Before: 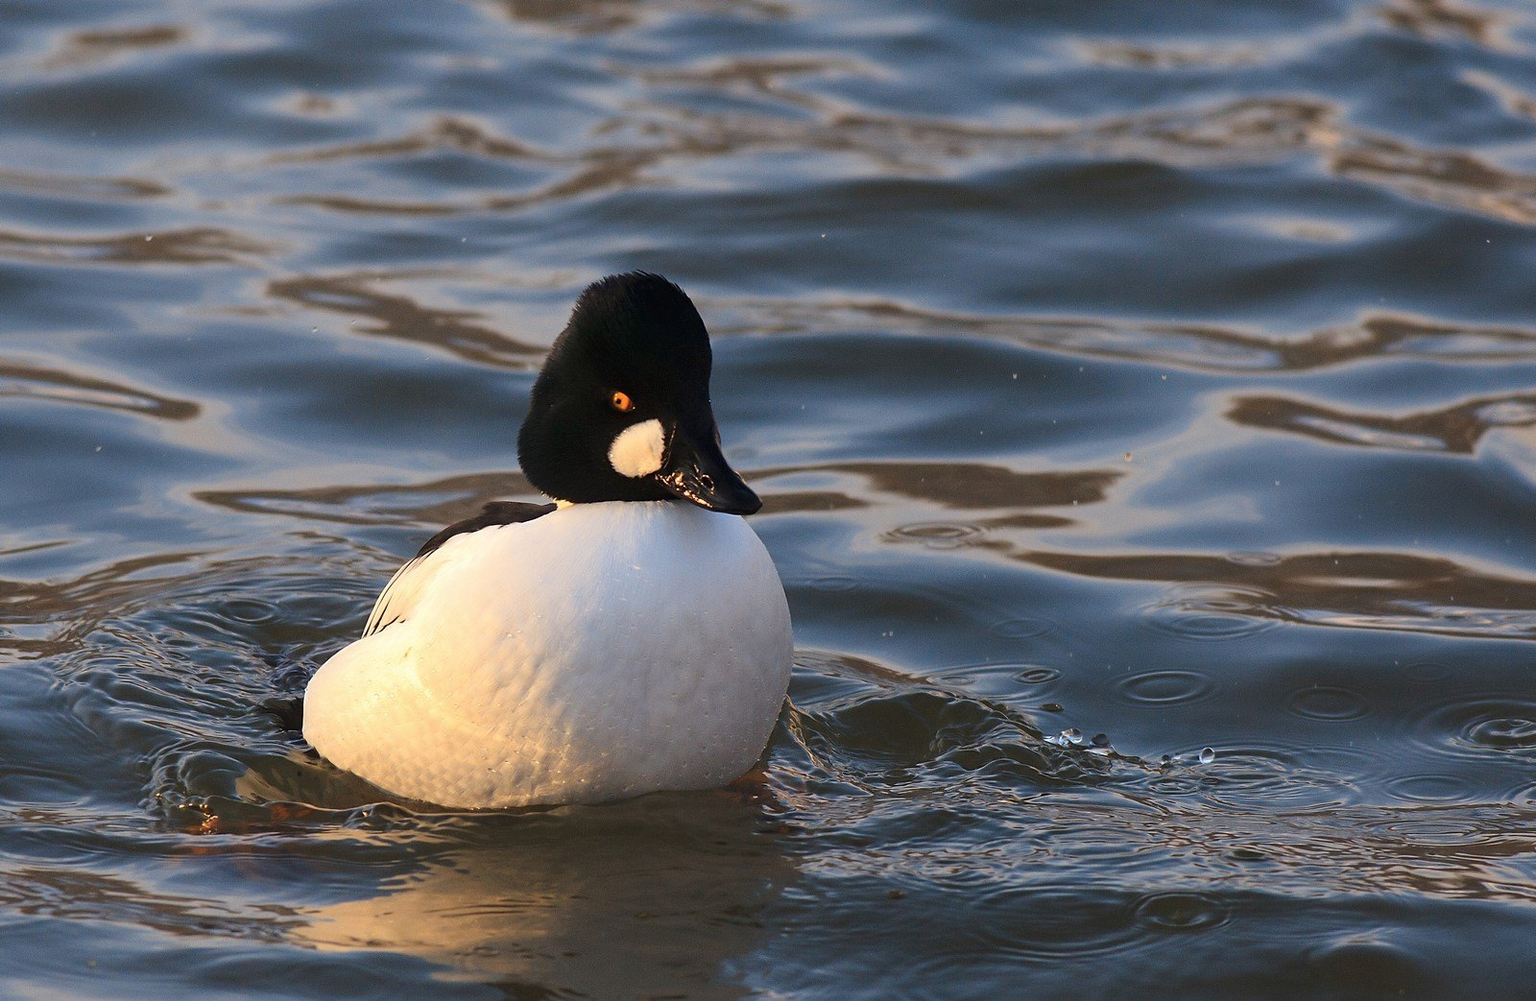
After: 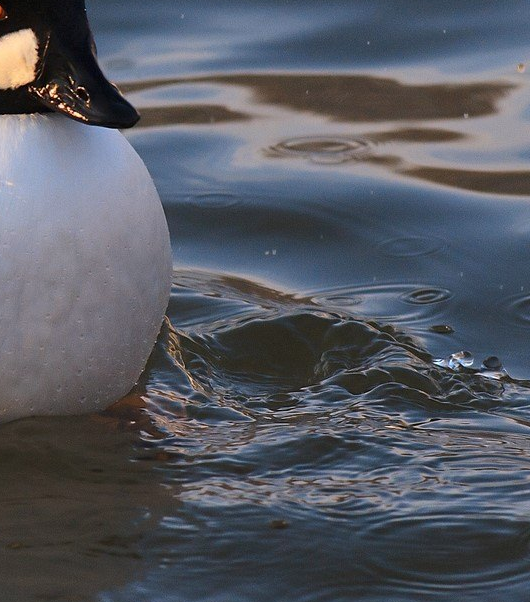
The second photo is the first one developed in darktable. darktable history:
crop: left 40.878%, top 39.176%, right 25.993%, bottom 3.081%
white balance: red 1.004, blue 1.024
